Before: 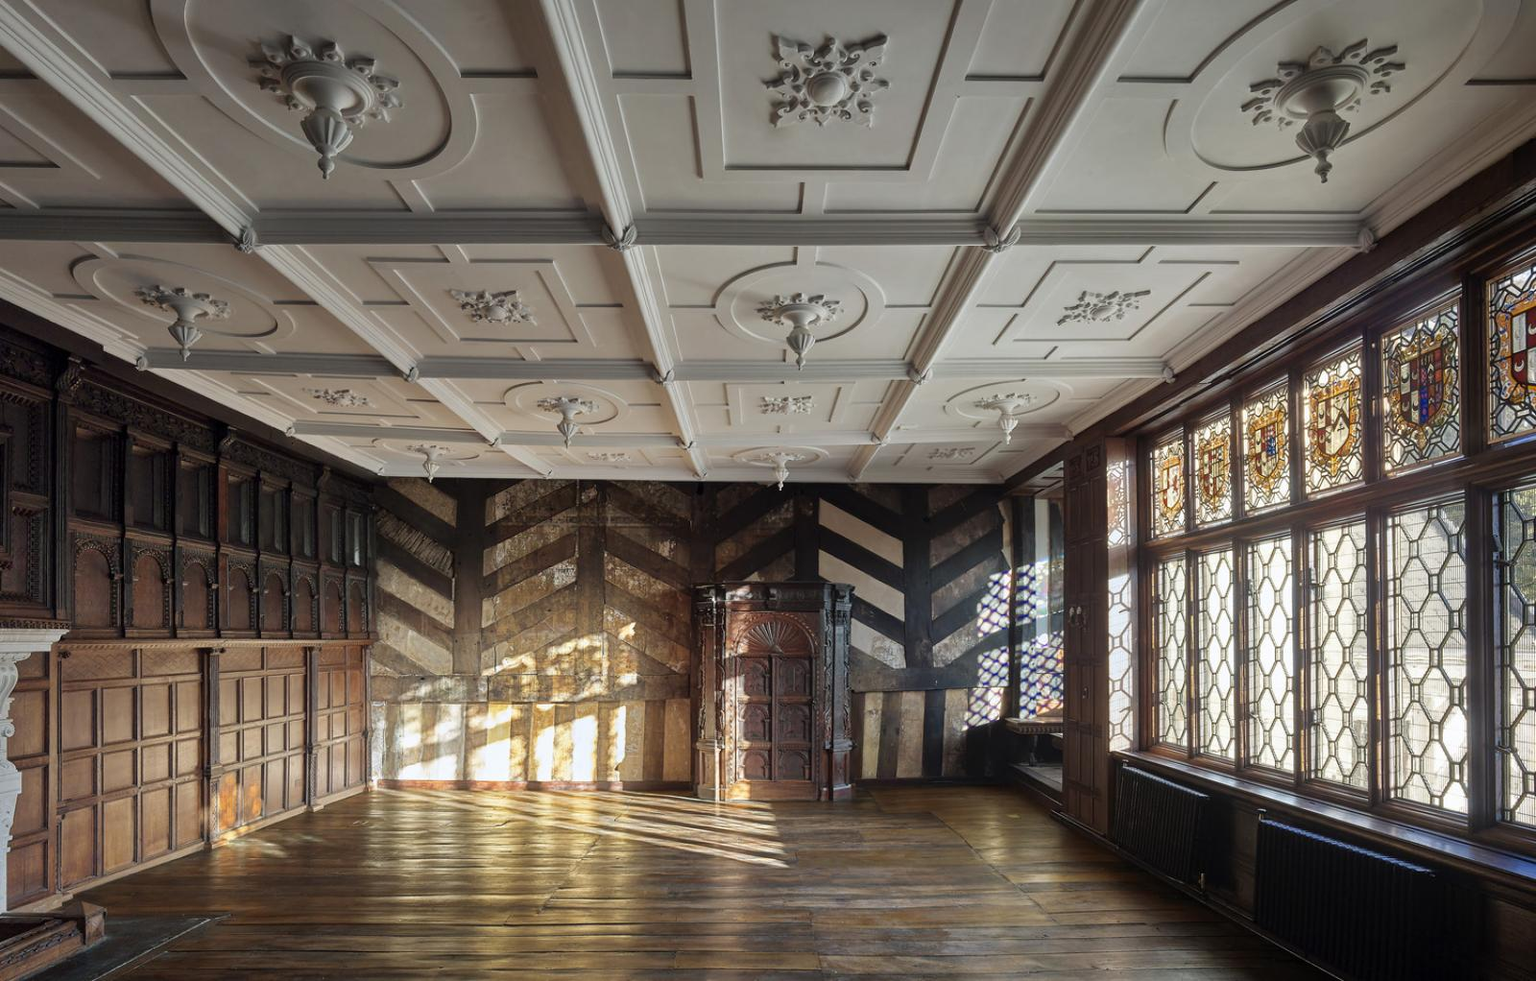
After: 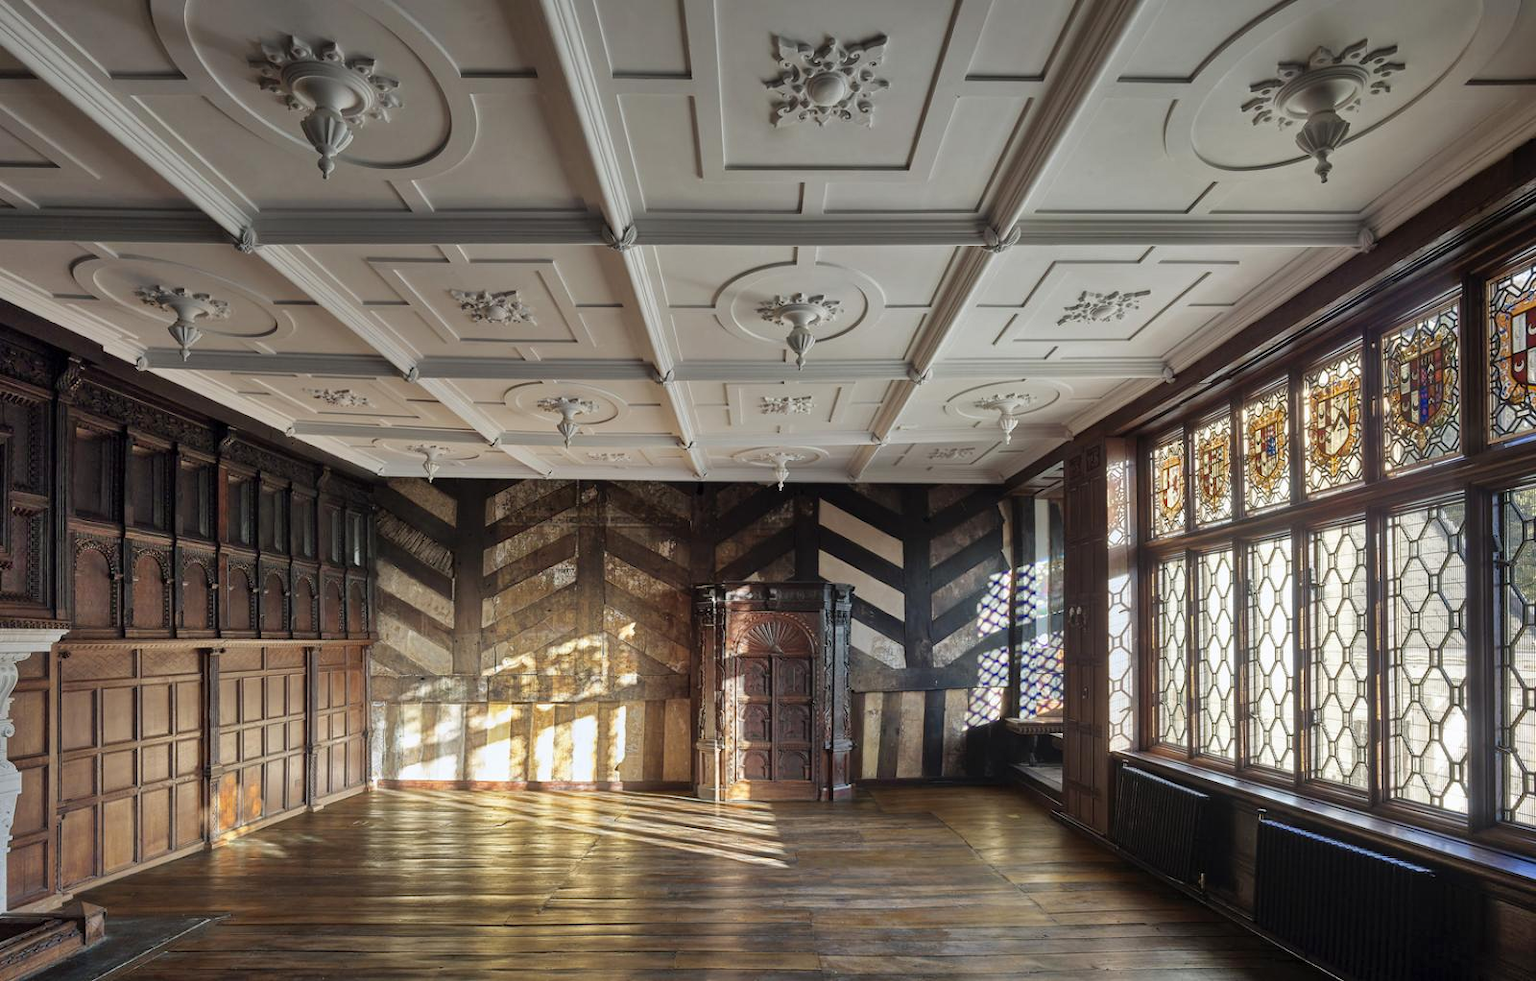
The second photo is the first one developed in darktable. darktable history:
shadows and highlights: shadows 52.93, soften with gaussian
